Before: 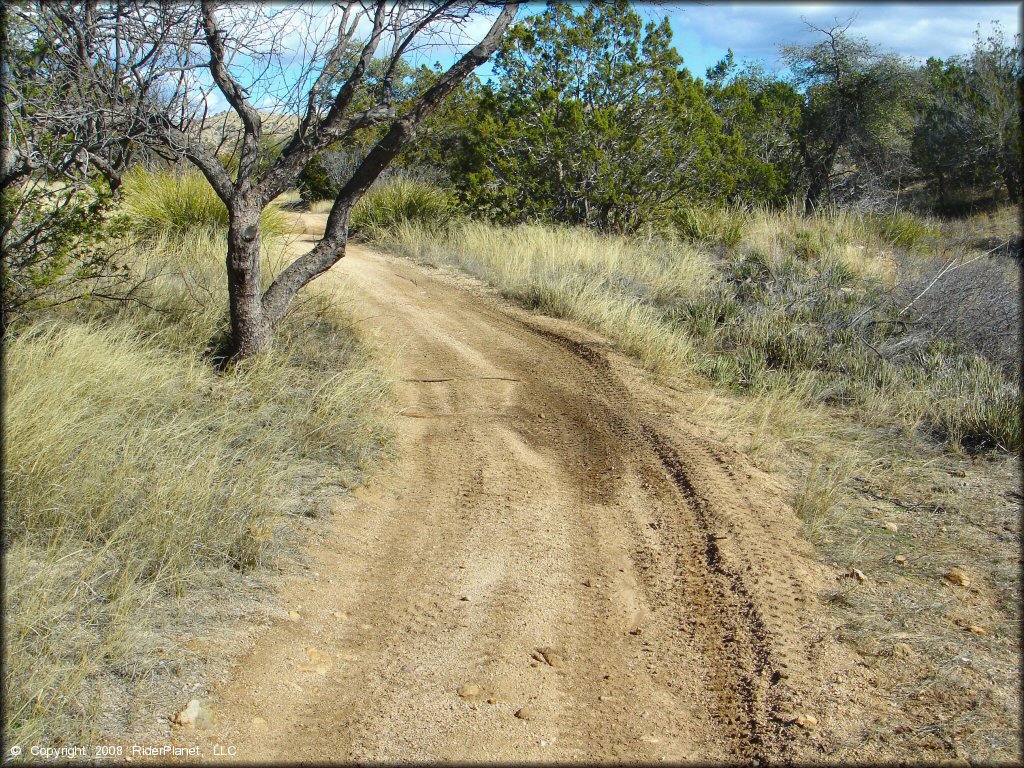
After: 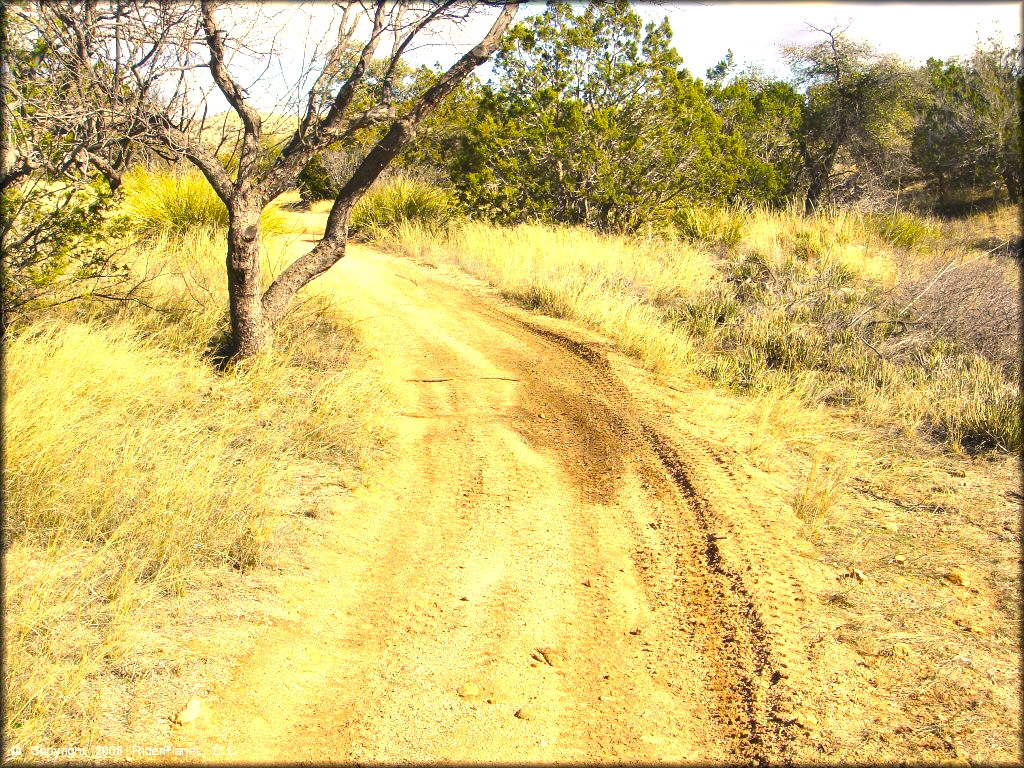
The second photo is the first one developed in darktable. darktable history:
color correction: highlights a* 15, highlights b* 31.55
exposure: black level correction 0, exposure 1.2 EV, compensate exposure bias true, compensate highlight preservation false
